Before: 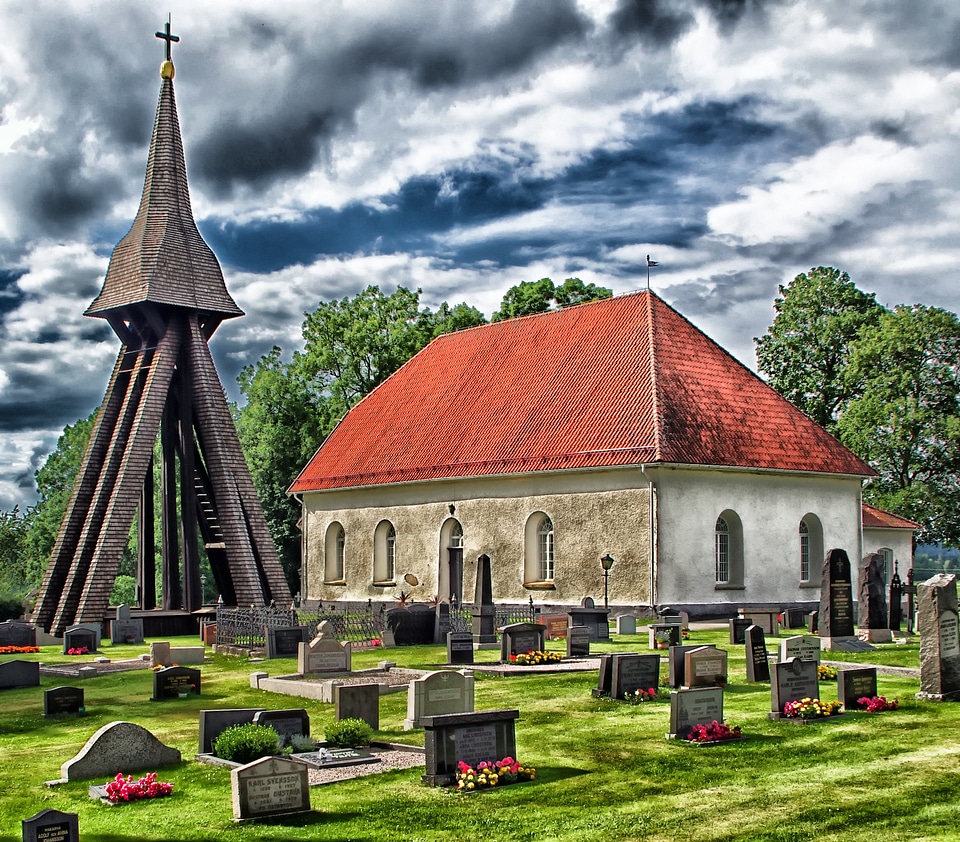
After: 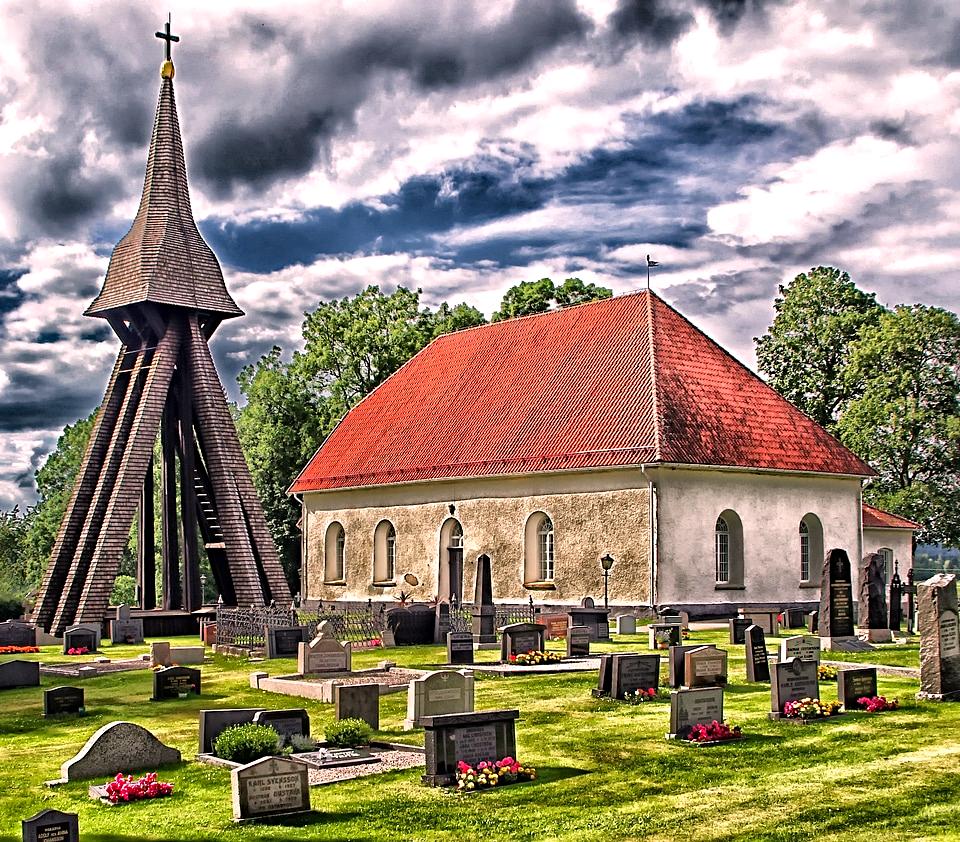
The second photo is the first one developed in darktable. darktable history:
haze removal: compatibility mode true, adaptive false
sharpen: radius 2.515, amount 0.323
exposure: exposure 0.299 EV, compensate highlight preservation false
color correction: highlights a* 12.67, highlights b* 5.52
